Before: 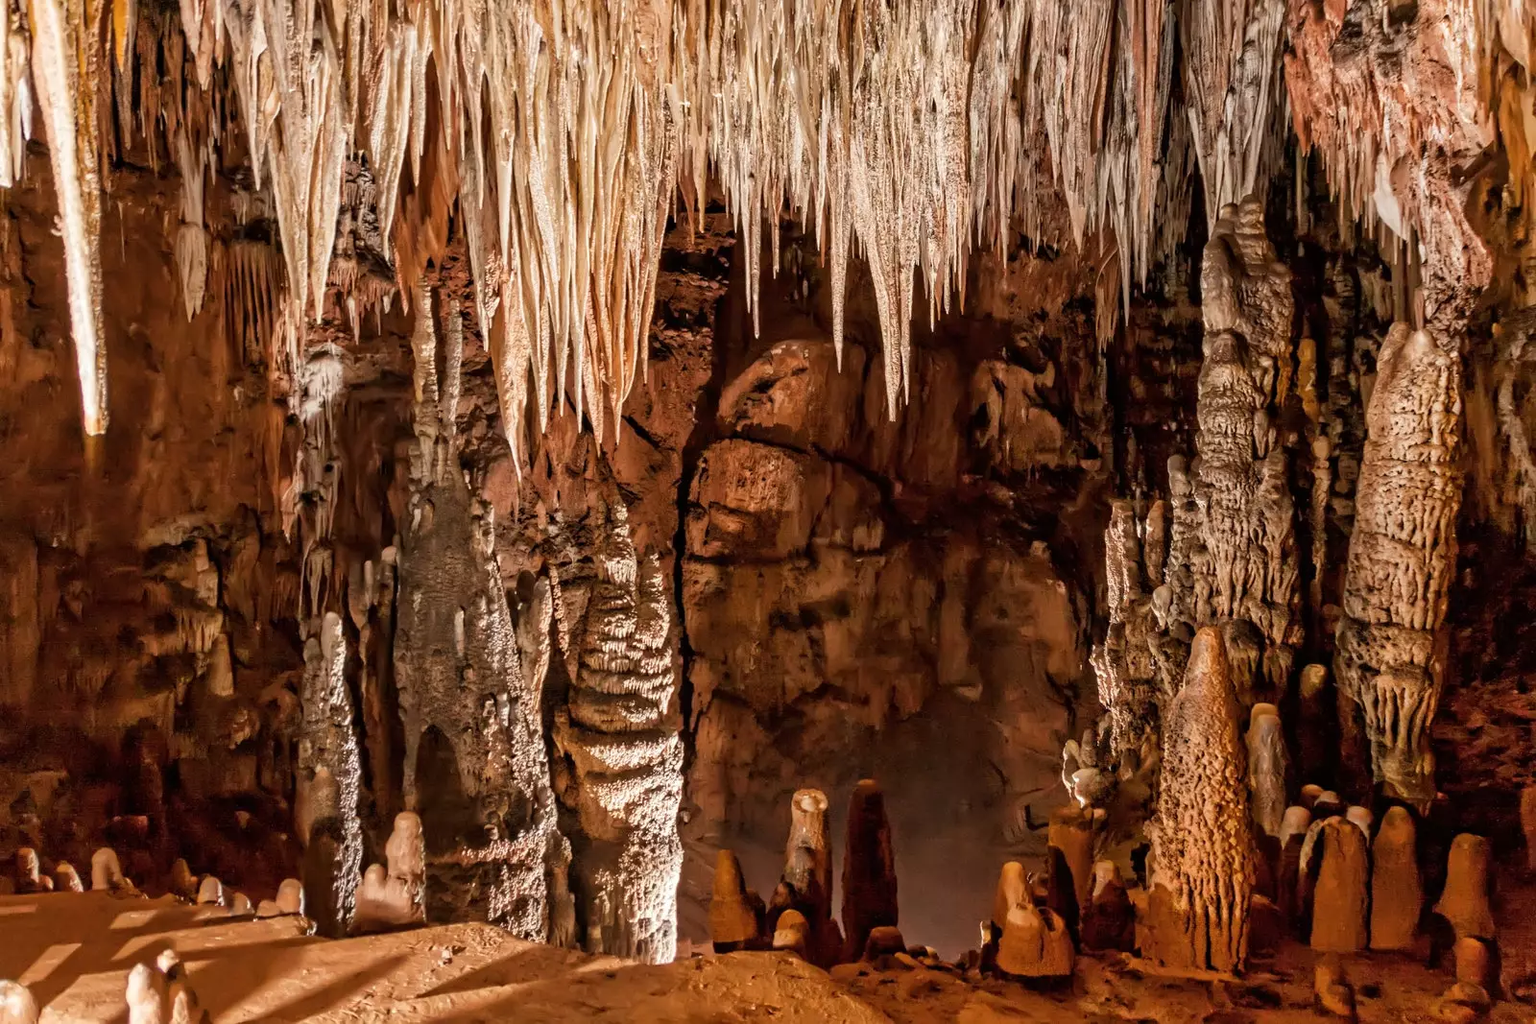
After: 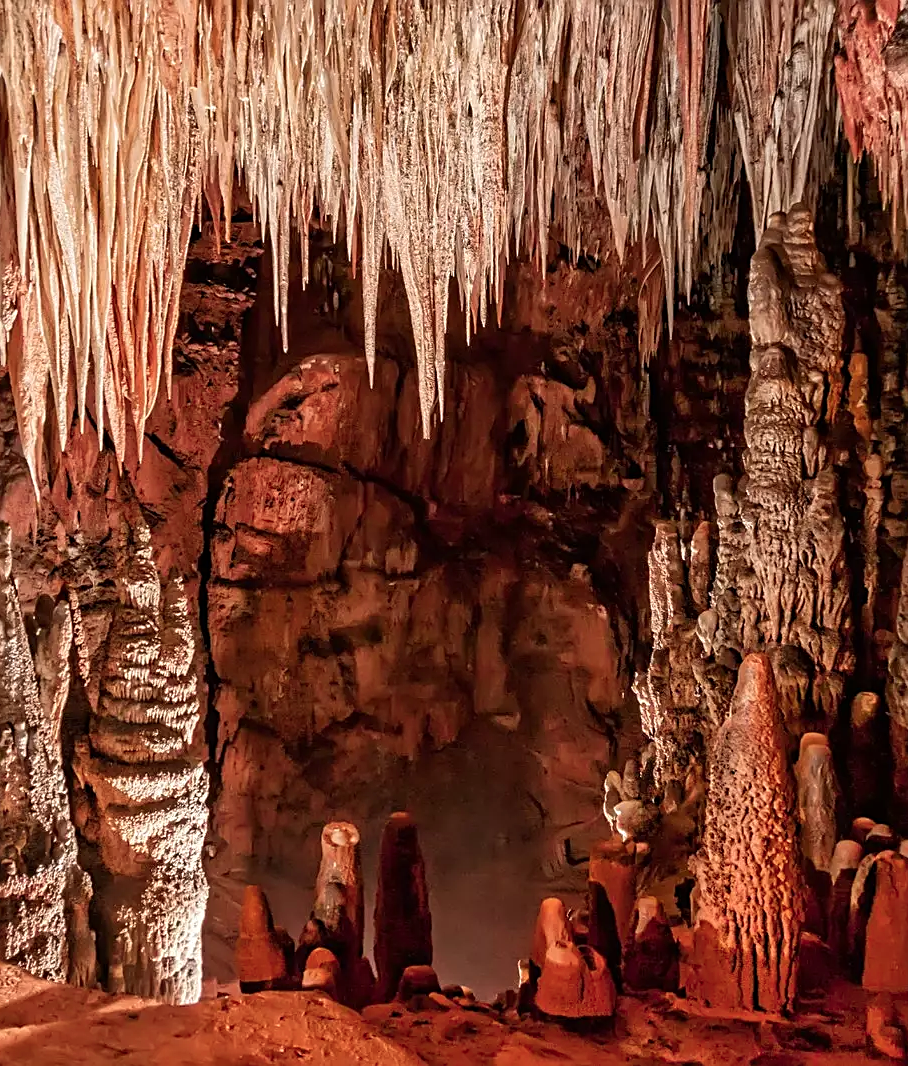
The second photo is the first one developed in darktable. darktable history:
crop: left 31.45%, top 0.005%, right 11.758%
color zones: curves: ch1 [(0.263, 0.53) (0.376, 0.287) (0.487, 0.512) (0.748, 0.547) (1, 0.513)]; ch2 [(0.262, 0.45) (0.751, 0.477)]
sharpen: on, module defaults
